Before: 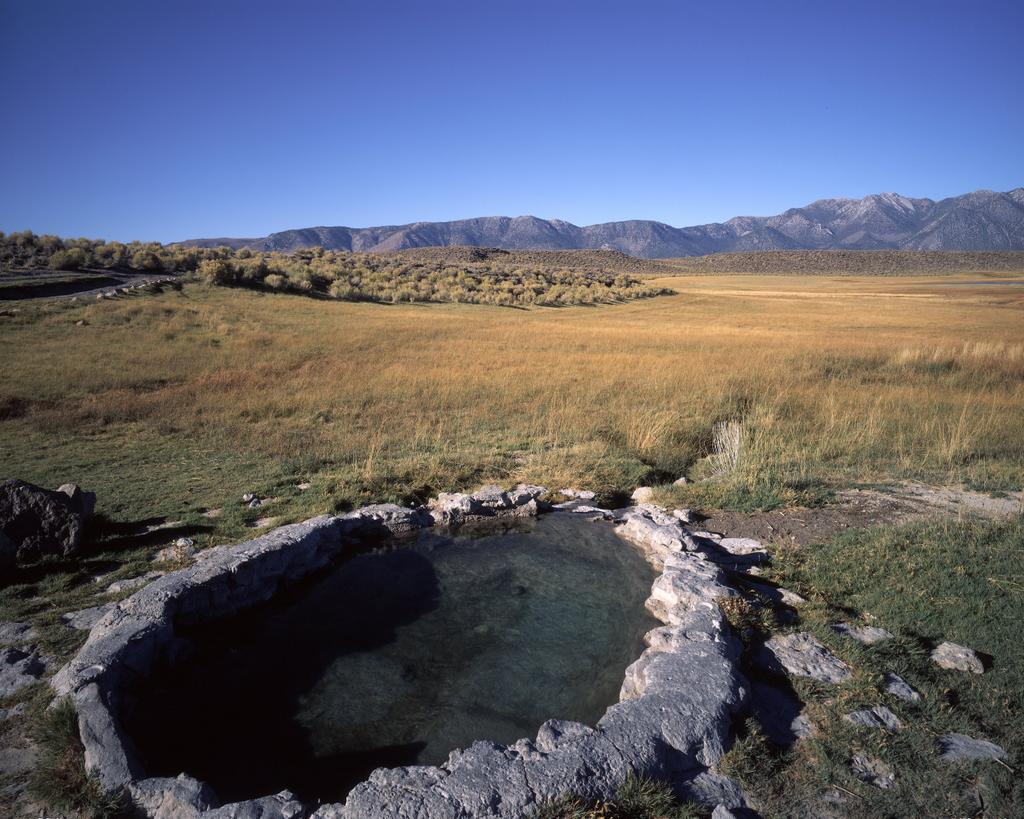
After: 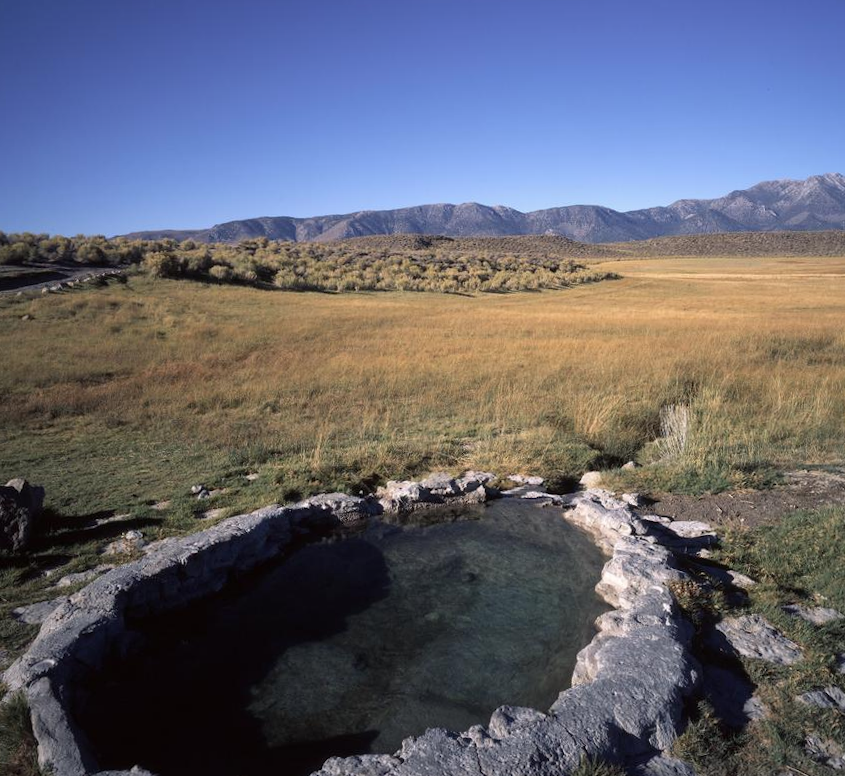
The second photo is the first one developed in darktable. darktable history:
crop and rotate: angle 1°, left 4.281%, top 0.642%, right 11.383%, bottom 2.486%
contrast brightness saturation: contrast 0.01, saturation -0.05
